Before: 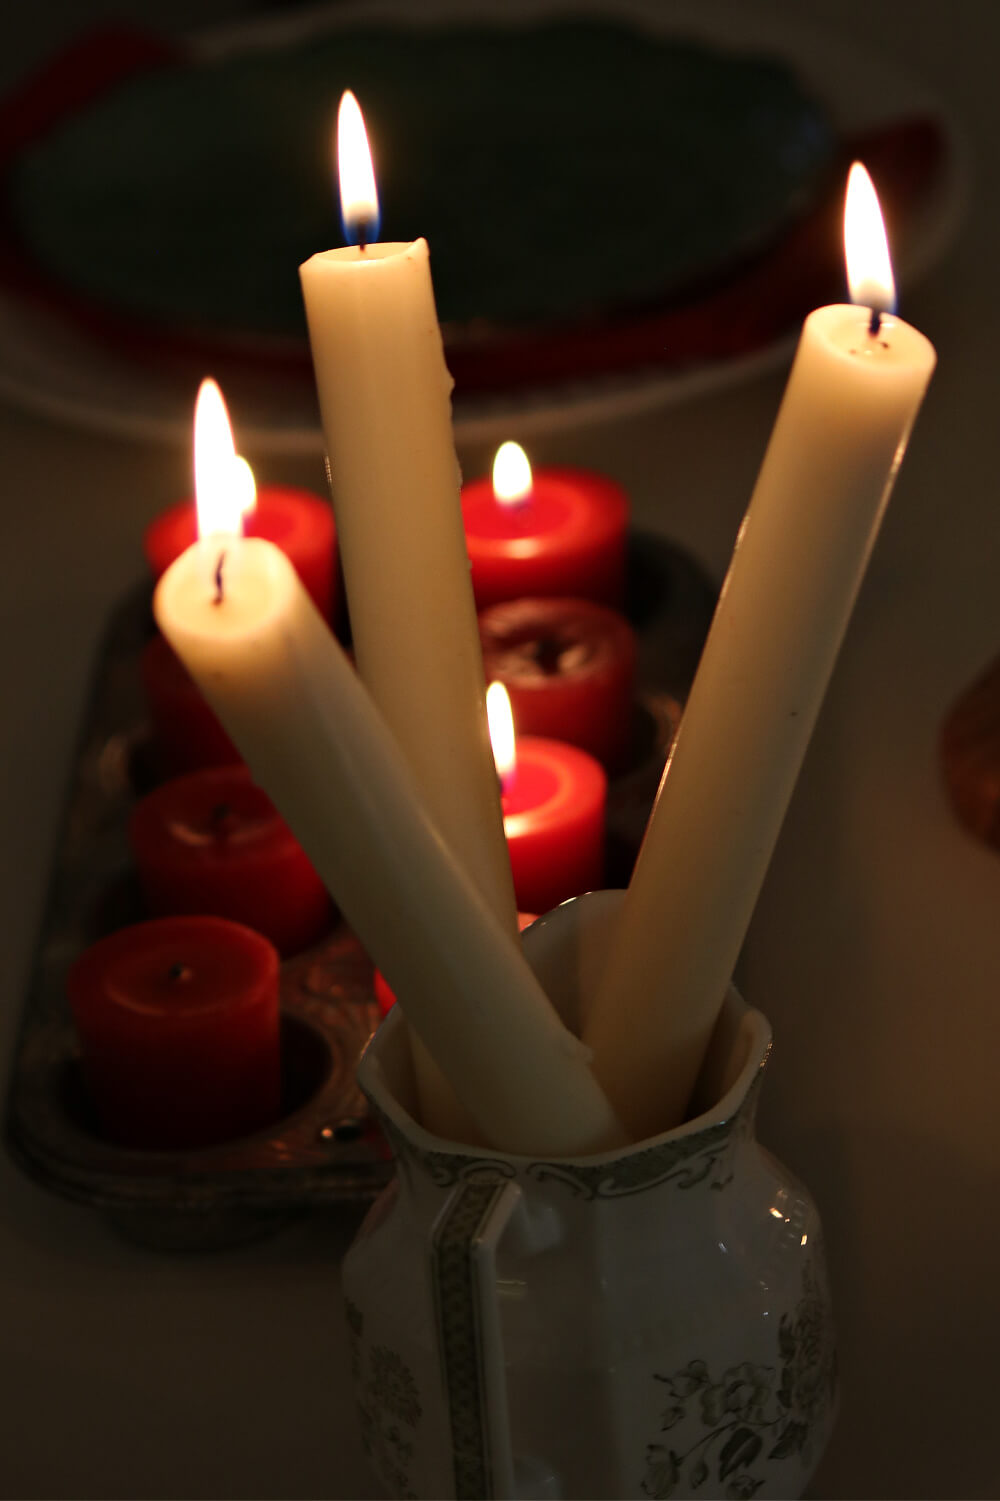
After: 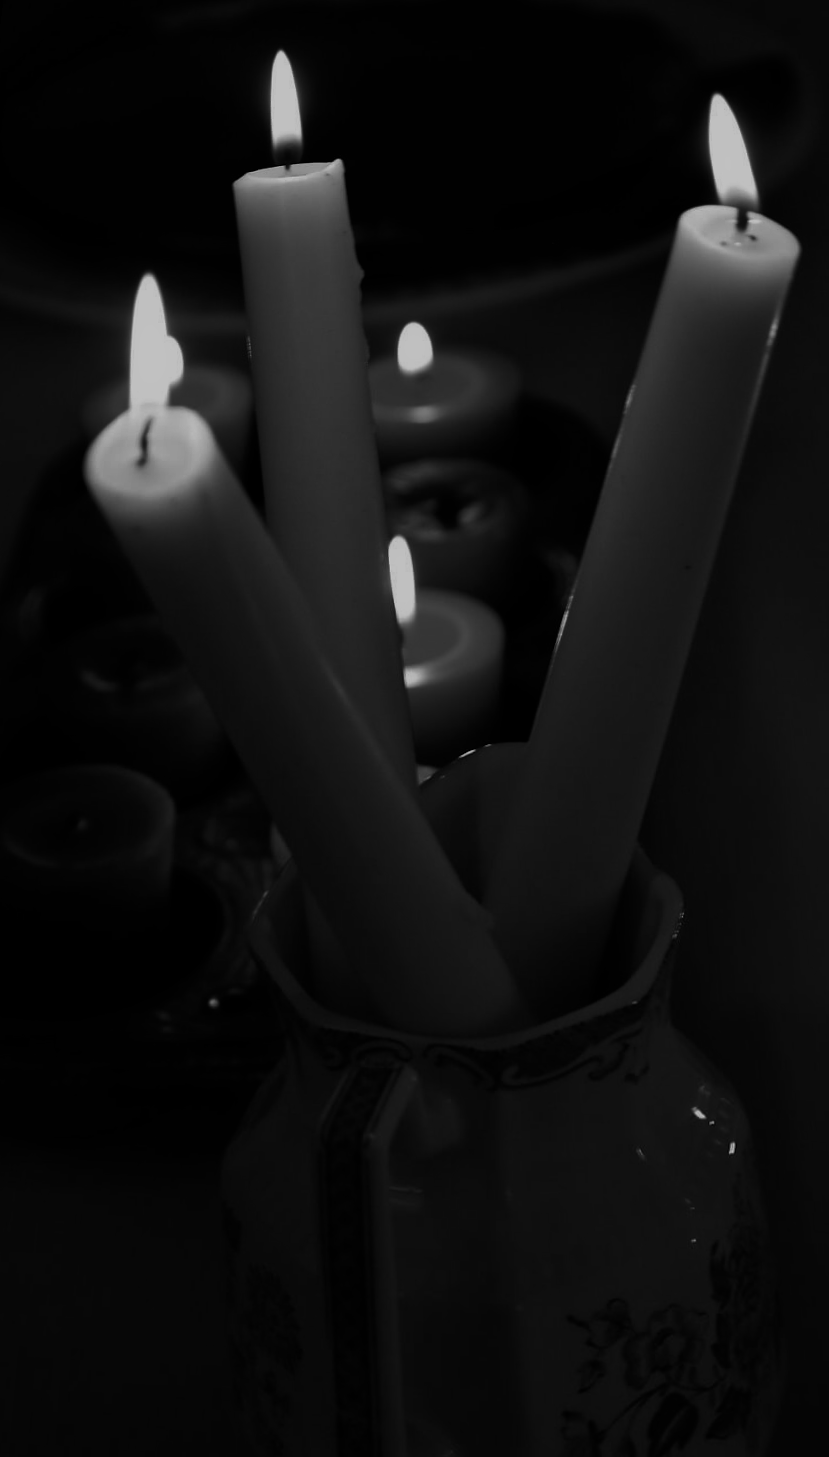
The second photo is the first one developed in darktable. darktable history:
contrast brightness saturation: contrast -0.03, brightness -0.59, saturation -1
rotate and perspective: rotation 0.72°, lens shift (vertical) -0.352, lens shift (horizontal) -0.051, crop left 0.152, crop right 0.859, crop top 0.019, crop bottom 0.964
haze removal: strength -0.1, adaptive false
tone equalizer: -8 EV 0.25 EV, -7 EV 0.417 EV, -6 EV 0.417 EV, -5 EV 0.25 EV, -3 EV -0.25 EV, -2 EV -0.417 EV, -1 EV -0.417 EV, +0 EV -0.25 EV, edges refinement/feathering 500, mask exposure compensation -1.57 EV, preserve details guided filter
